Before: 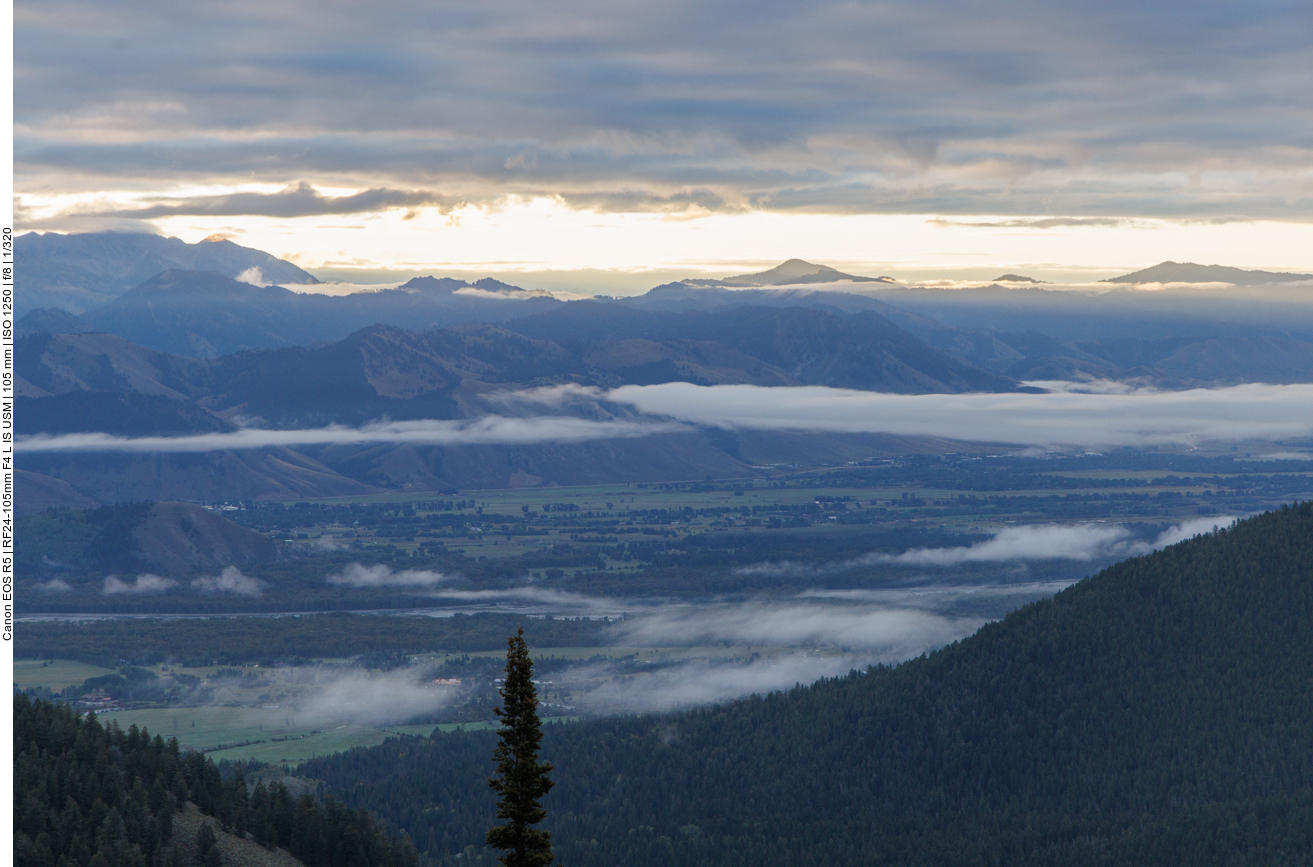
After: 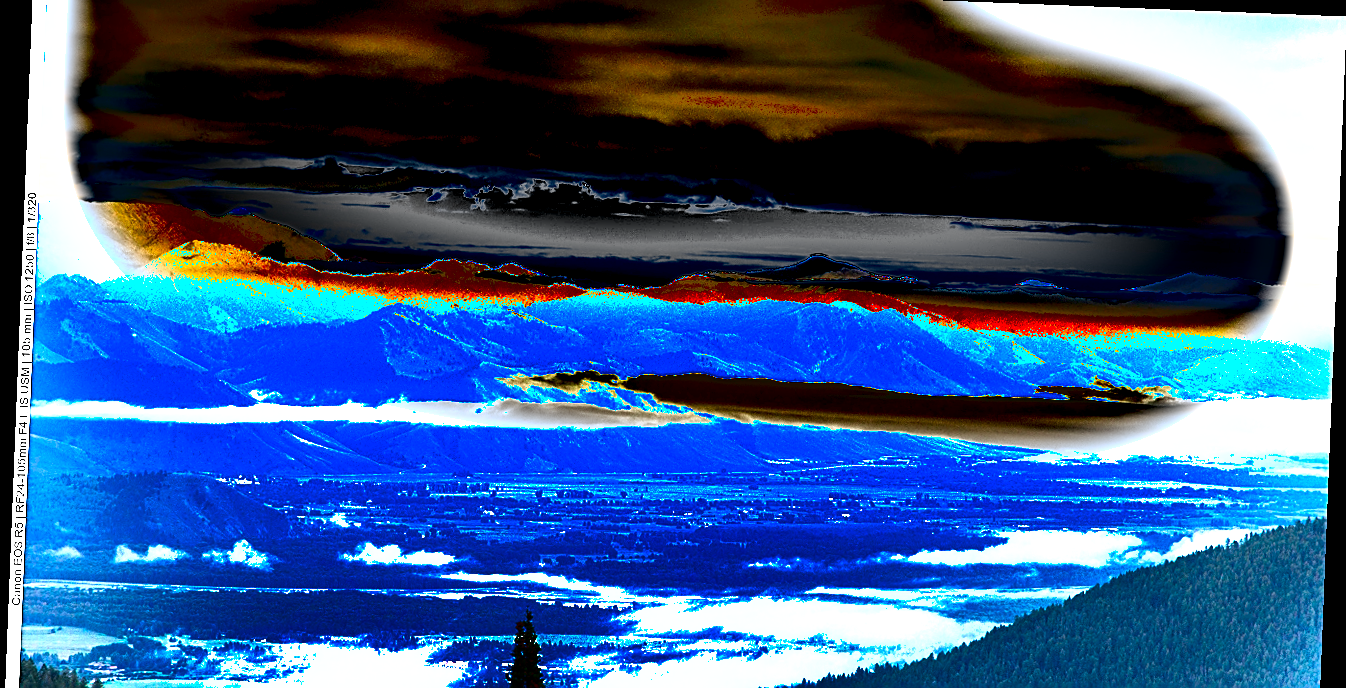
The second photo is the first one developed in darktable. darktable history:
shadows and highlights: radius 123.98, shadows 100, white point adjustment -3, highlights -100, highlights color adjustment 89.84%, soften with gaussian
rotate and perspective: rotation 2.27°, automatic cropping off
exposure: black level correction 0.001, exposure 1.646 EV, compensate exposure bias true, compensate highlight preservation false
tone equalizer: -8 EV -0.75 EV, -7 EV -0.7 EV, -6 EV -0.6 EV, -5 EV -0.4 EV, -3 EV 0.4 EV, -2 EV 0.6 EV, -1 EV 0.7 EV, +0 EV 0.75 EV, edges refinement/feathering 500, mask exposure compensation -1.57 EV, preserve details no
color balance rgb: linear chroma grading › global chroma 9%, perceptual saturation grading › global saturation 36%, perceptual saturation grading › shadows 35%, perceptual brilliance grading › global brilliance 15%, perceptual brilliance grading › shadows -35%, global vibrance 15%
crop: top 3.857%, bottom 21.132%
sharpen: amount 0.901
color balance: output saturation 120%
